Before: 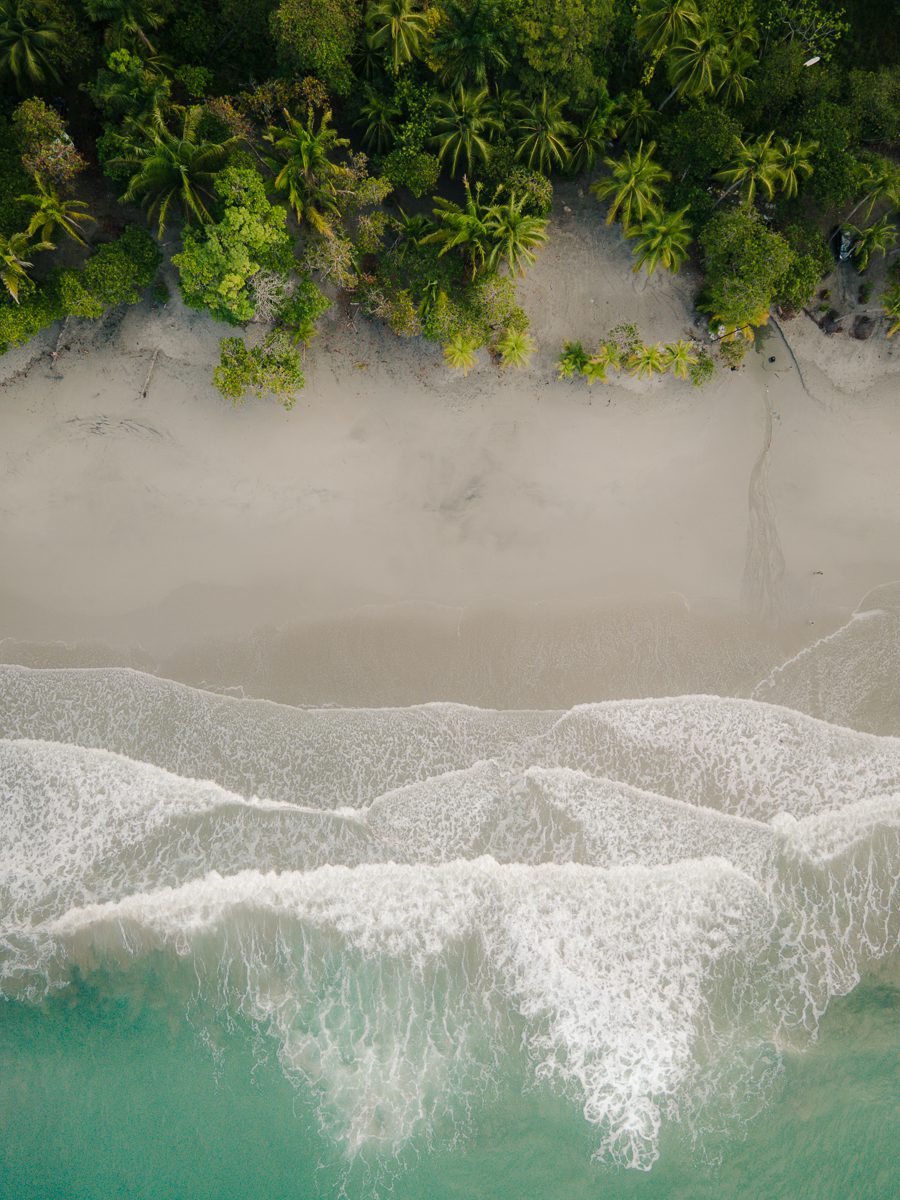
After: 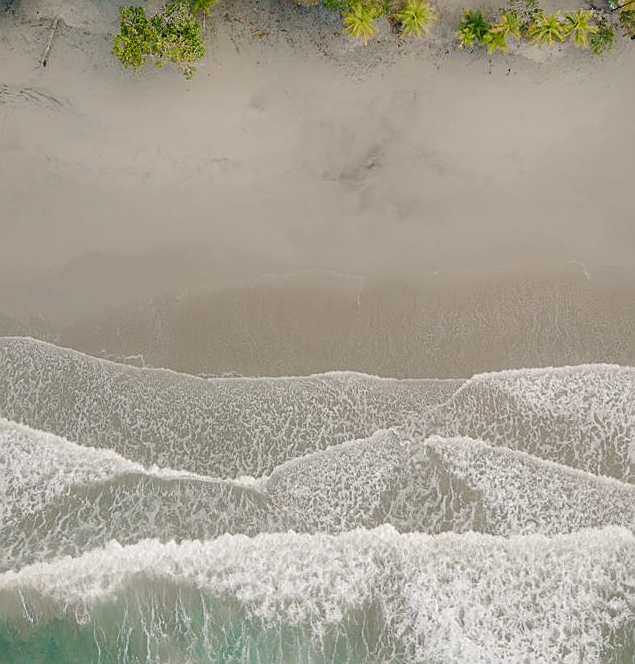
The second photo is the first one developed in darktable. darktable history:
shadows and highlights: soften with gaussian
sharpen: on, module defaults
crop: left 11.123%, top 27.61%, right 18.3%, bottom 17.034%
